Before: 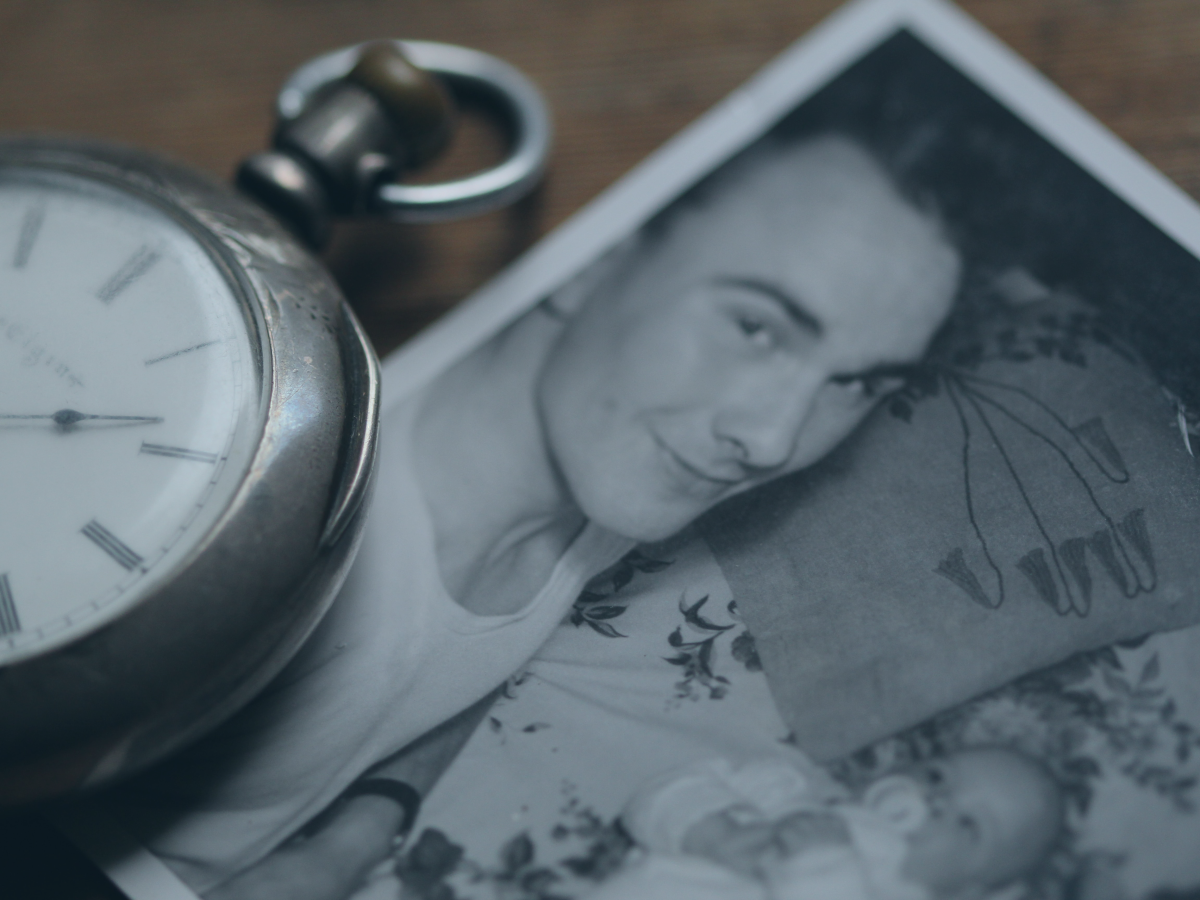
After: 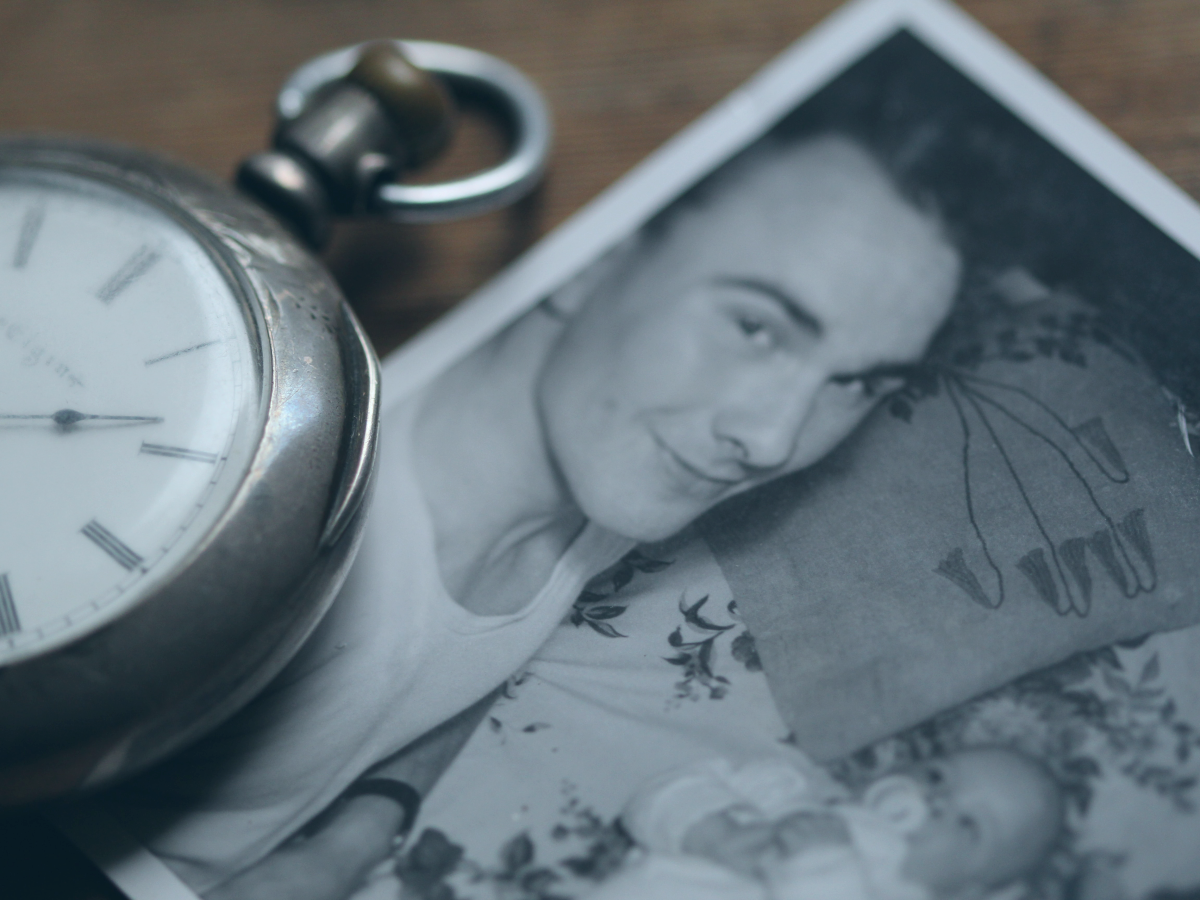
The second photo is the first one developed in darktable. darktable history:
exposure: black level correction 0.001, exposure 0.4 EV, compensate highlight preservation false
